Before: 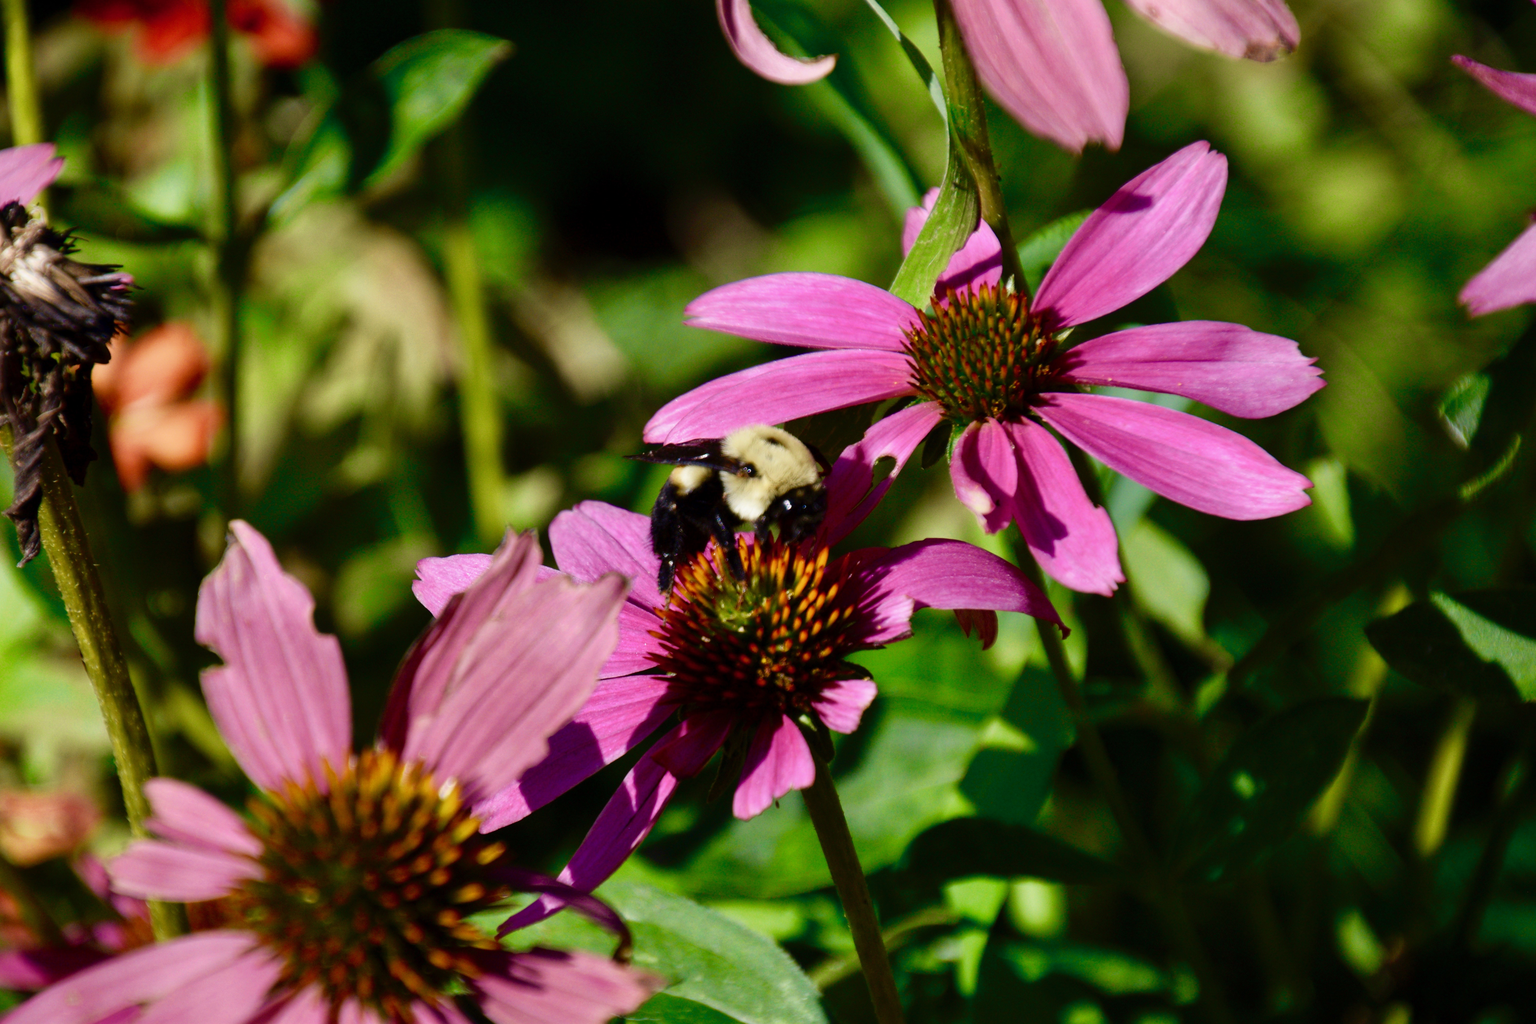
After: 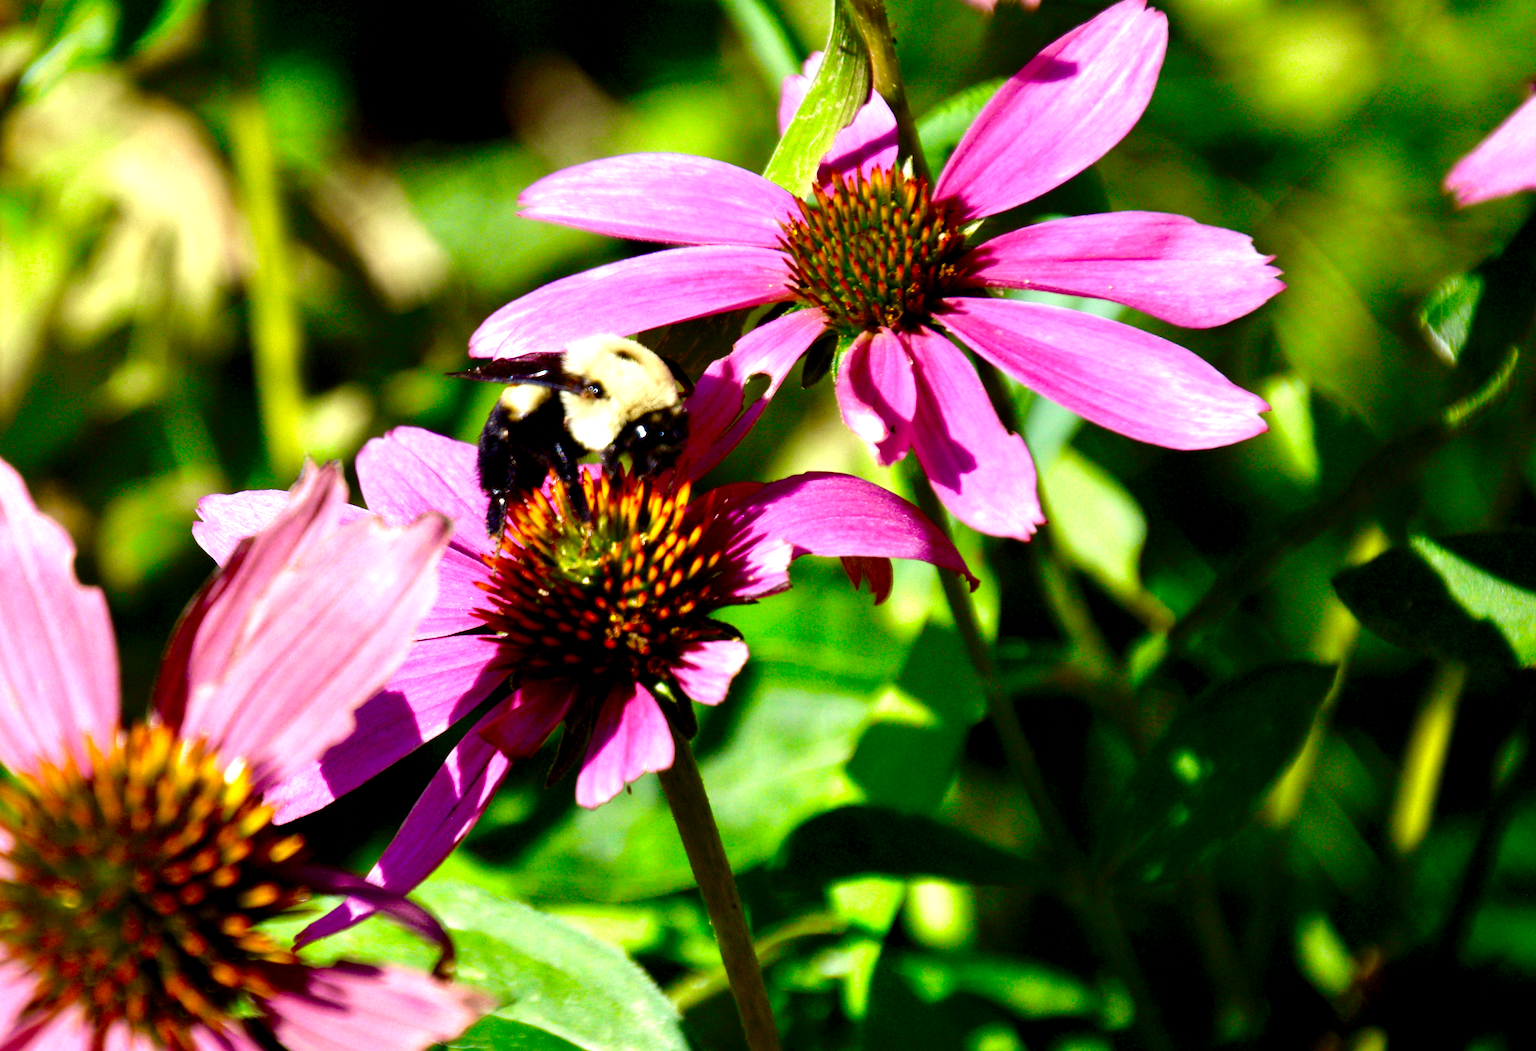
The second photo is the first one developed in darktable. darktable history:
exposure: exposure 1.216 EV, compensate exposure bias true, compensate highlight preservation false
crop: left 16.384%, top 14.115%
